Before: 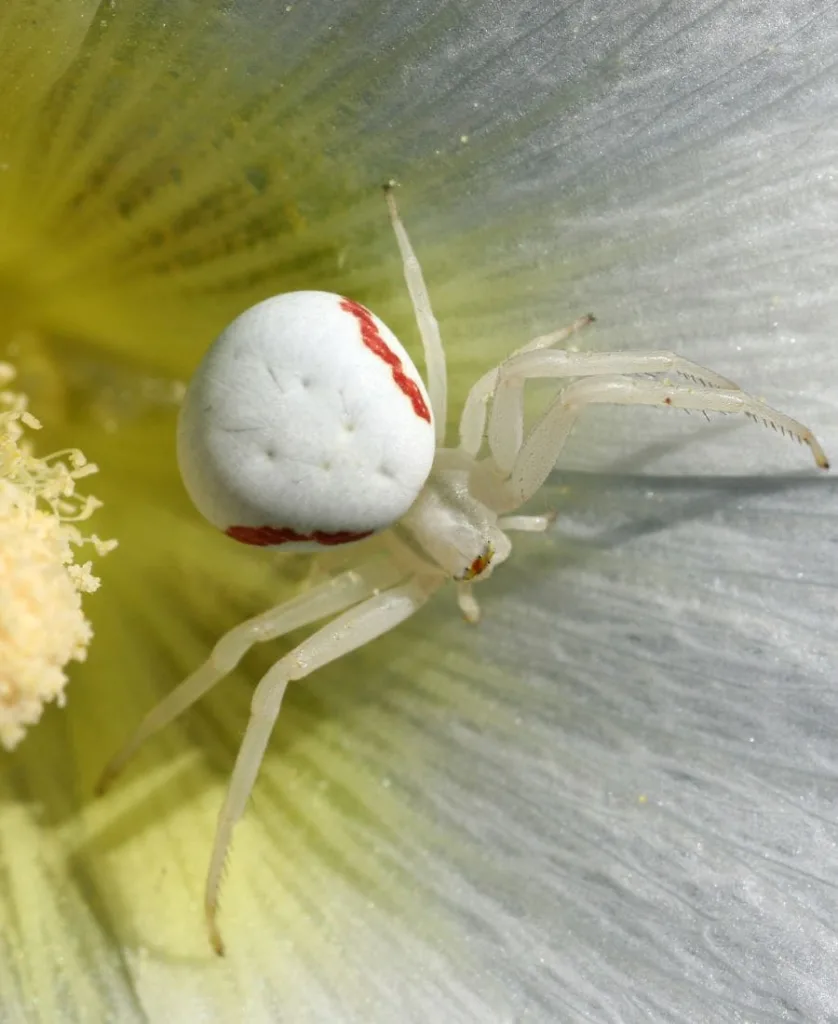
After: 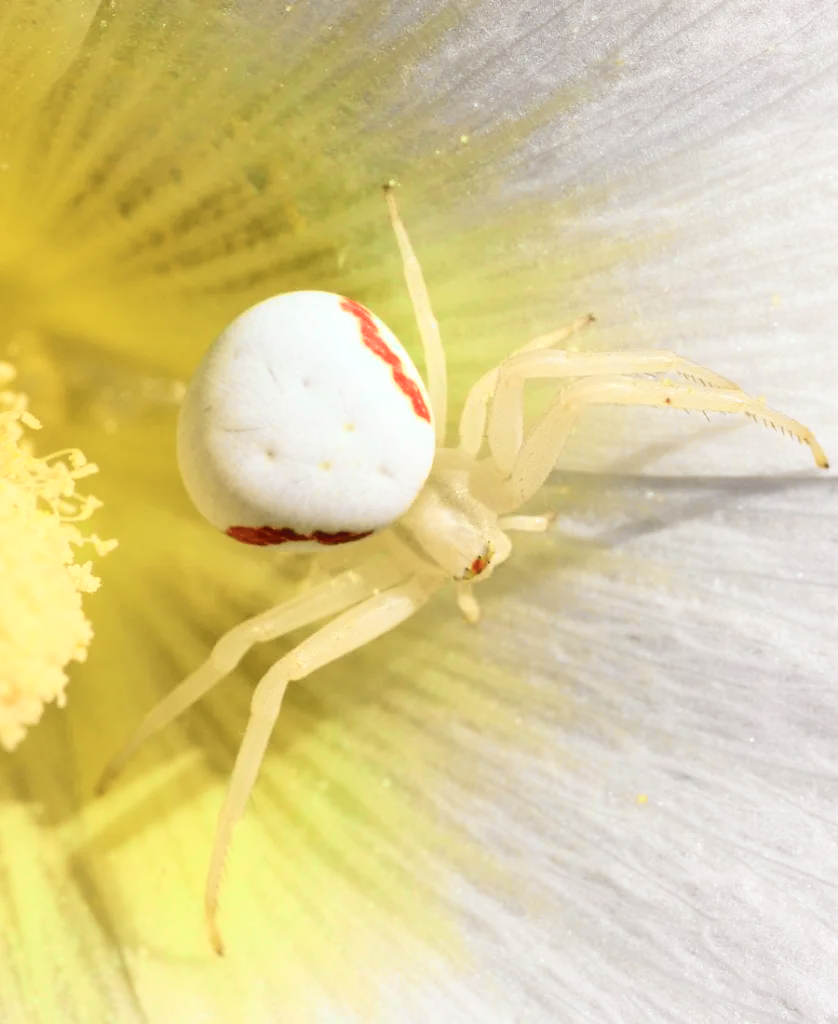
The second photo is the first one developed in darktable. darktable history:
global tonemap: drago (0.7, 100)
tone curve: curves: ch0 [(0, 0.022) (0.114, 0.088) (0.282, 0.316) (0.446, 0.511) (0.613, 0.693) (0.786, 0.843) (0.999, 0.949)]; ch1 [(0, 0) (0.395, 0.343) (0.463, 0.427) (0.486, 0.474) (0.503, 0.5) (0.535, 0.522) (0.555, 0.546) (0.594, 0.614) (0.755, 0.793) (1, 1)]; ch2 [(0, 0) (0.369, 0.388) (0.449, 0.431) (0.501, 0.5) (0.528, 0.517) (0.561, 0.598) (0.697, 0.721) (1, 1)], color space Lab, independent channels, preserve colors none
rgb levels: mode RGB, independent channels, levels [[0, 0.5, 1], [0, 0.521, 1], [0, 0.536, 1]]
